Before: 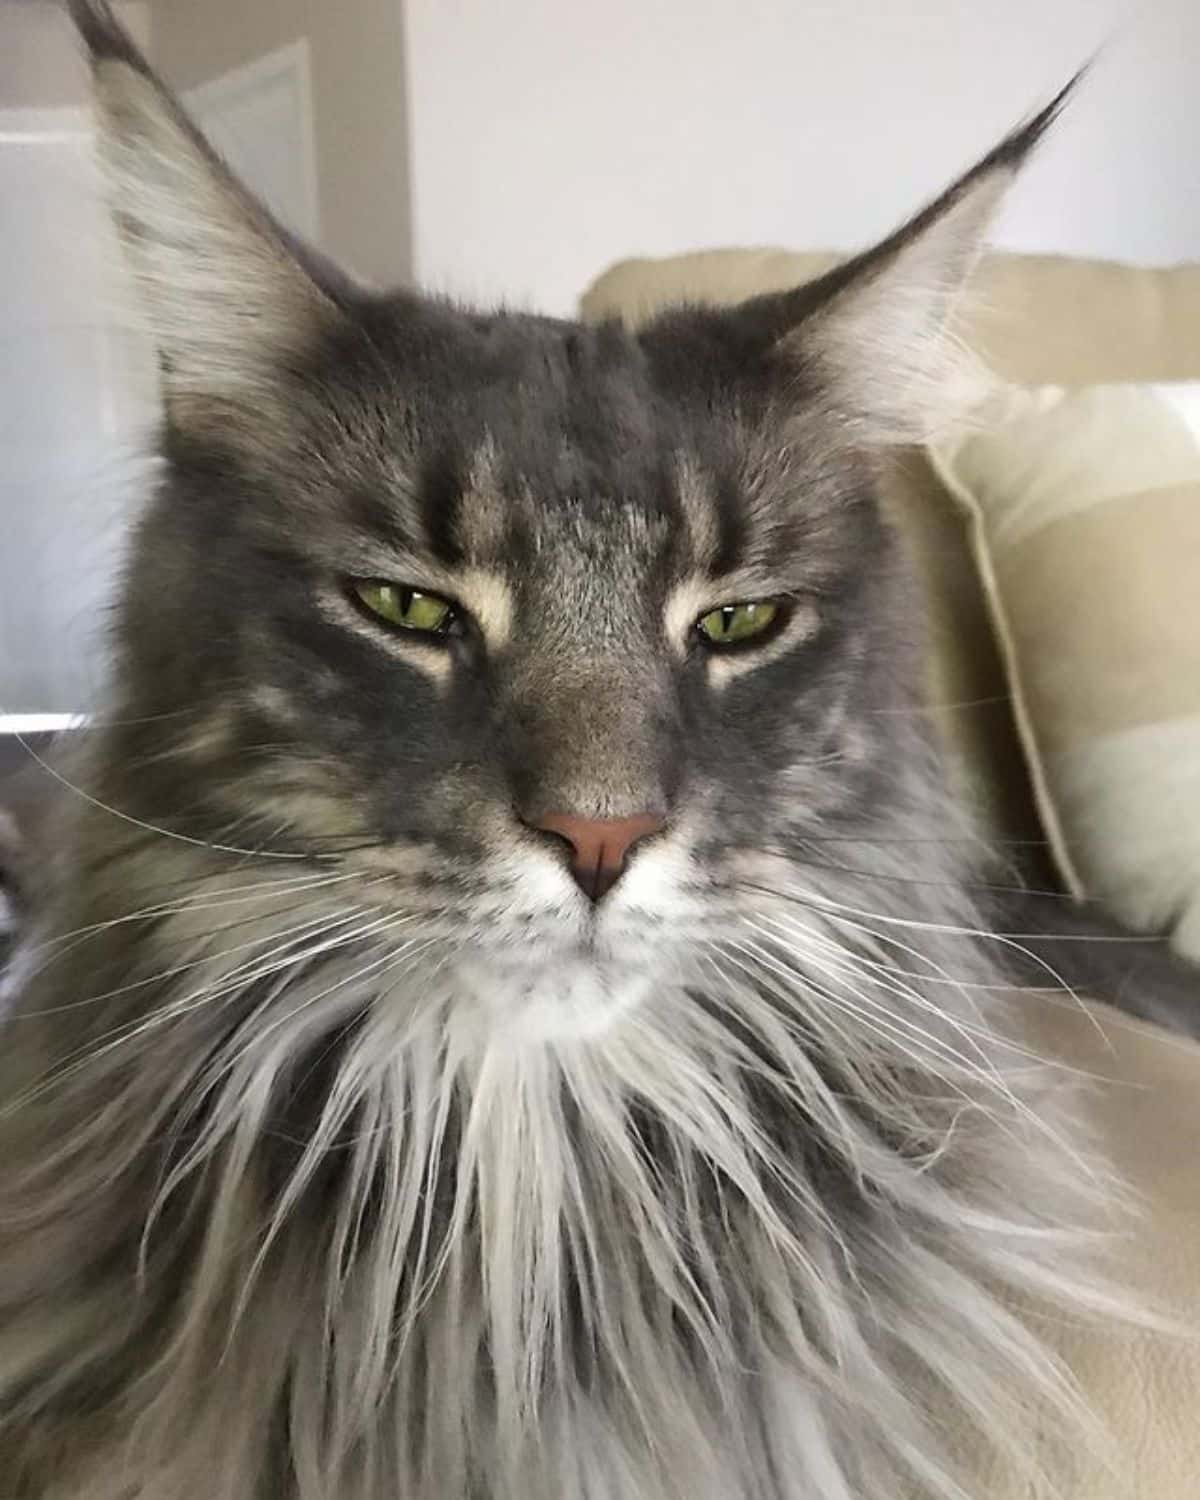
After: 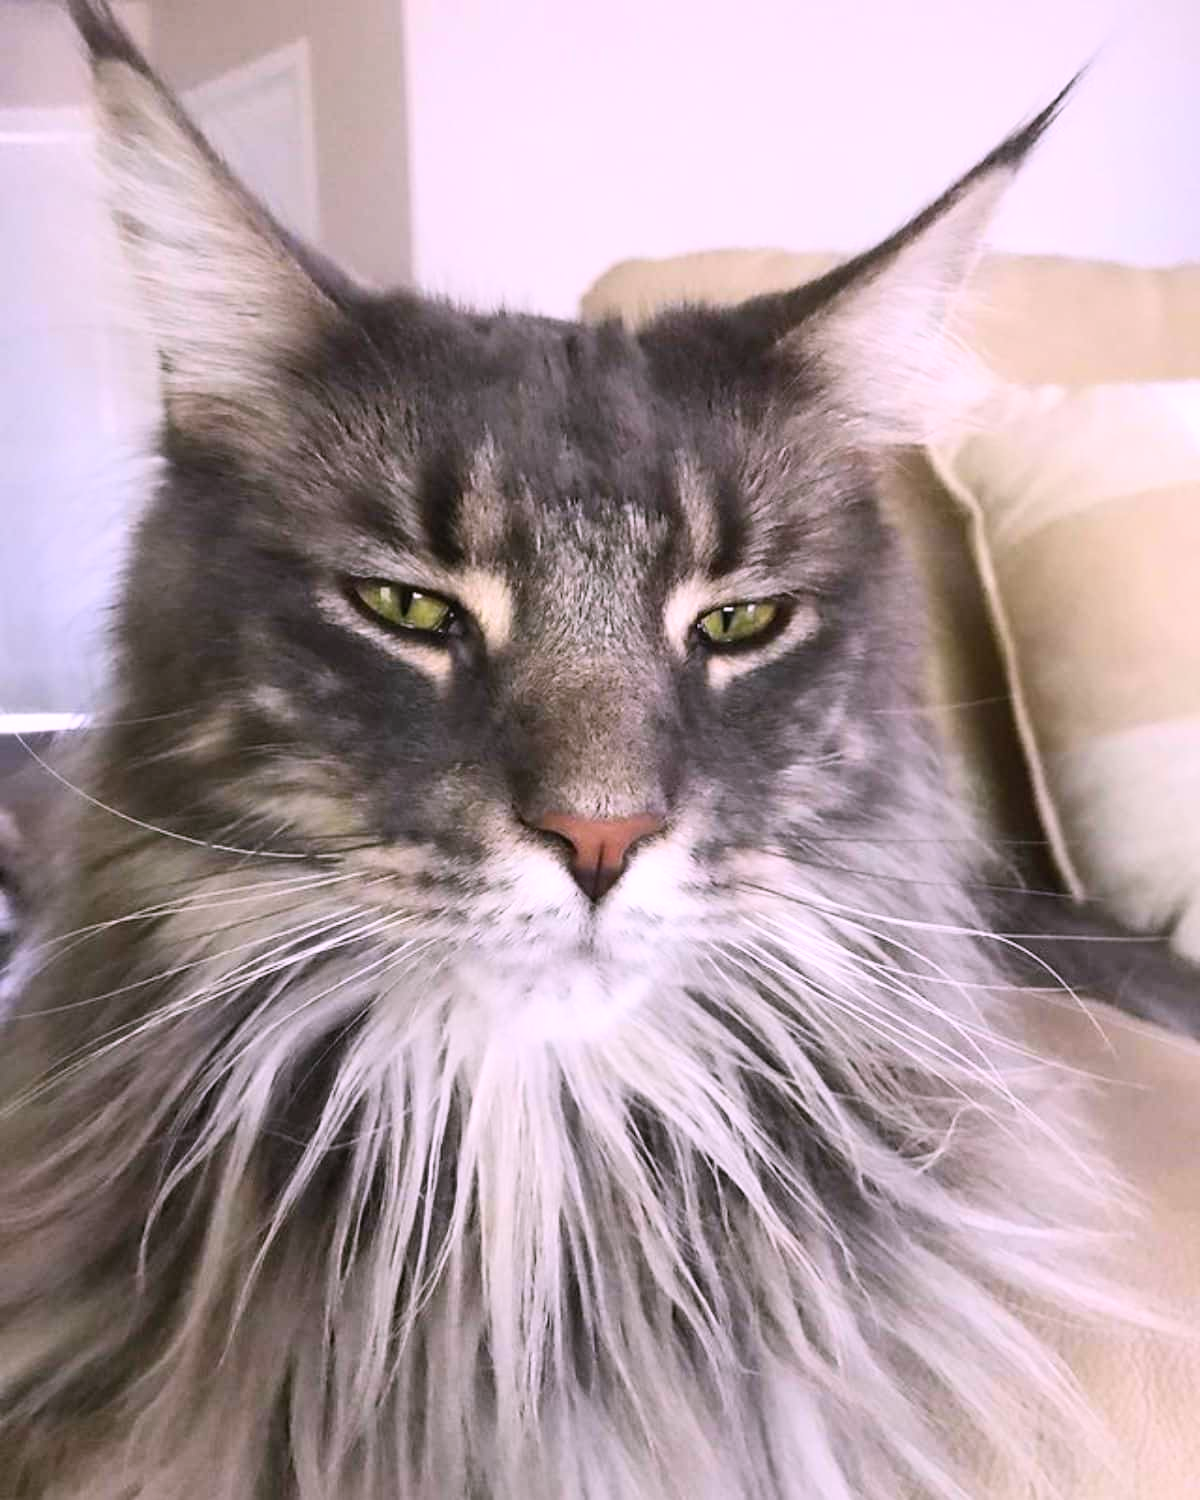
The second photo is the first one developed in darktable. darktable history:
tone equalizer: on, module defaults
contrast brightness saturation: contrast 0.2, brightness 0.16, saturation 0.22
white balance: red 1.066, blue 1.119
